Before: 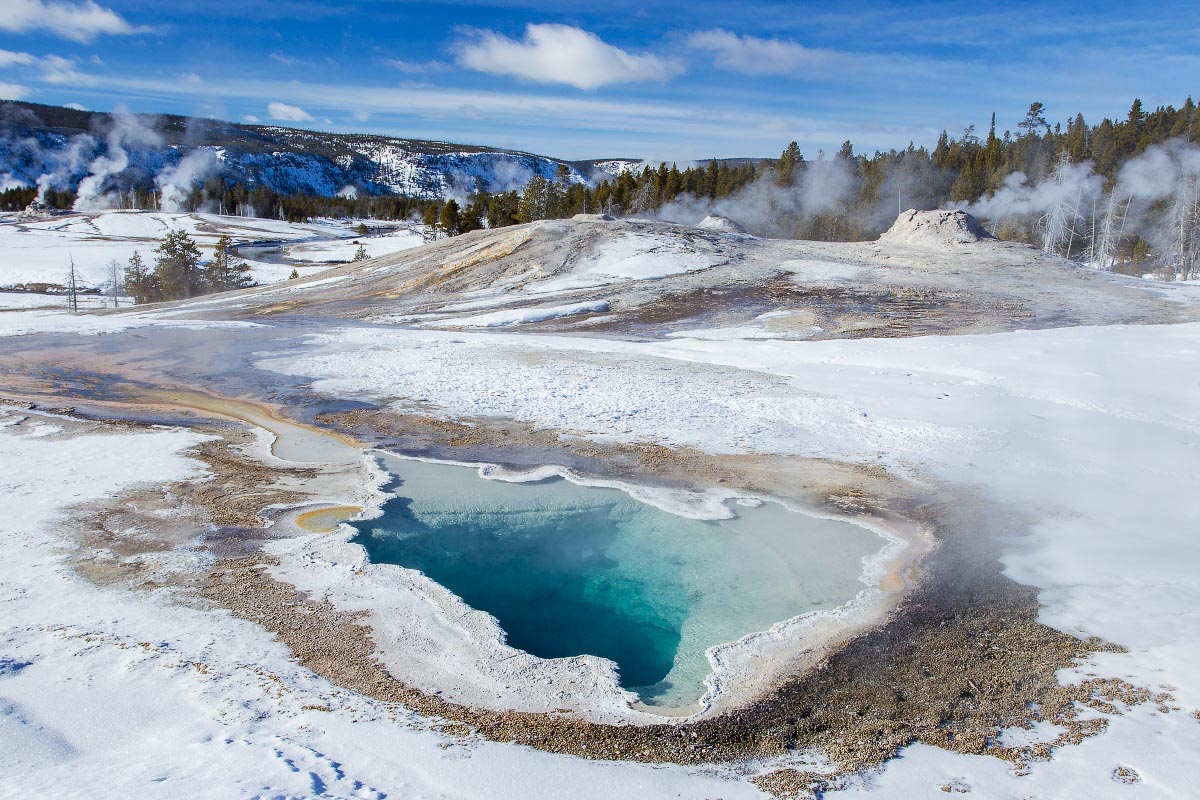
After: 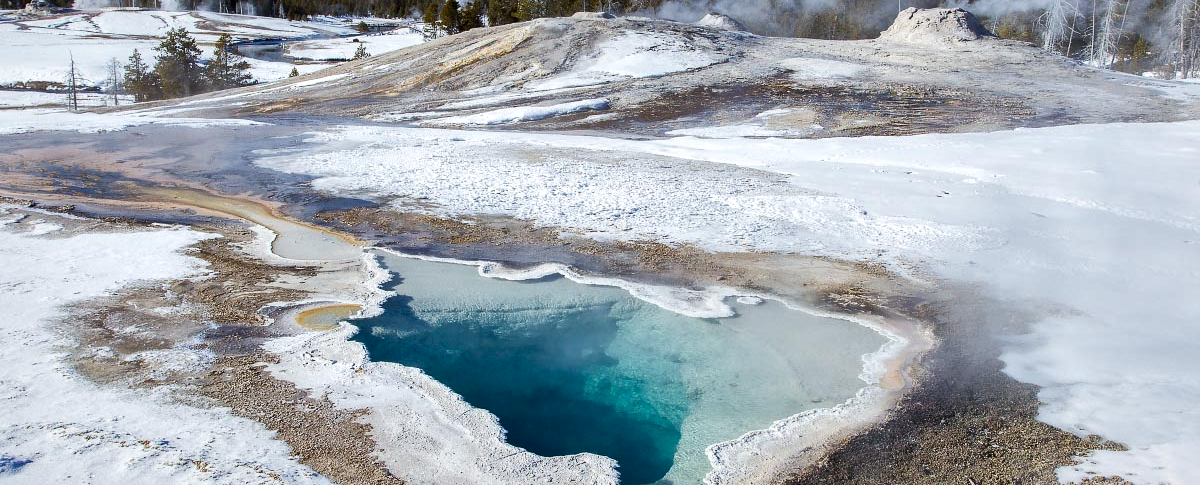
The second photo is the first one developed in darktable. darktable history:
local contrast: mode bilateral grid, contrast 25, coarseness 47, detail 151%, midtone range 0.2
crop and rotate: top 25.357%, bottom 13.942%
